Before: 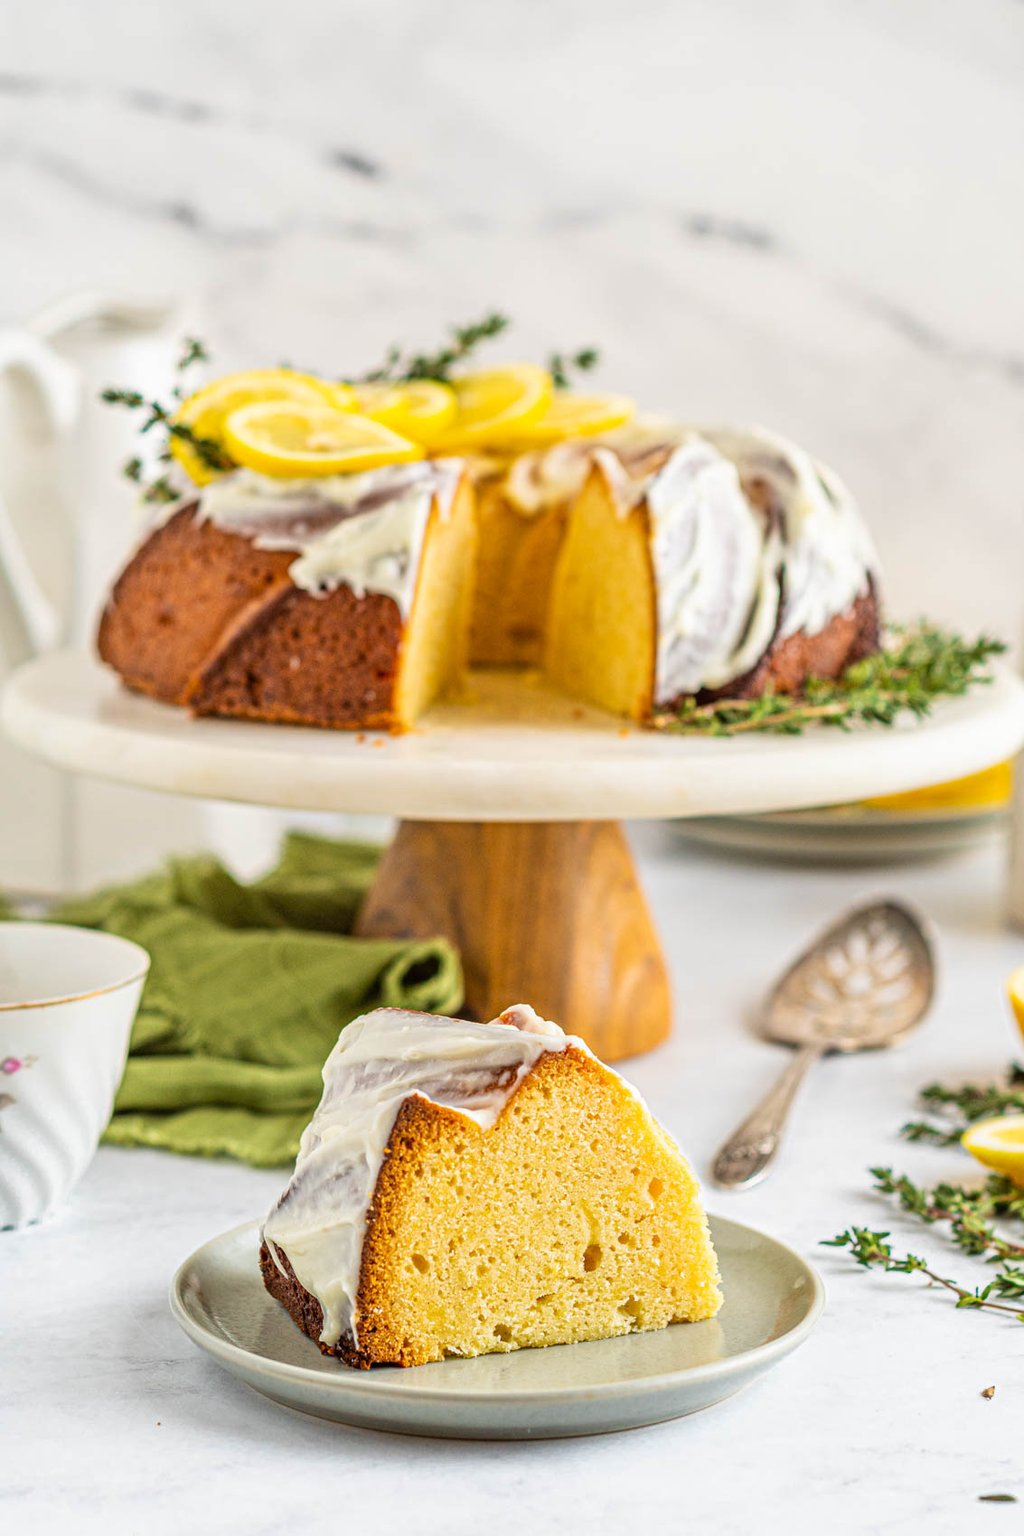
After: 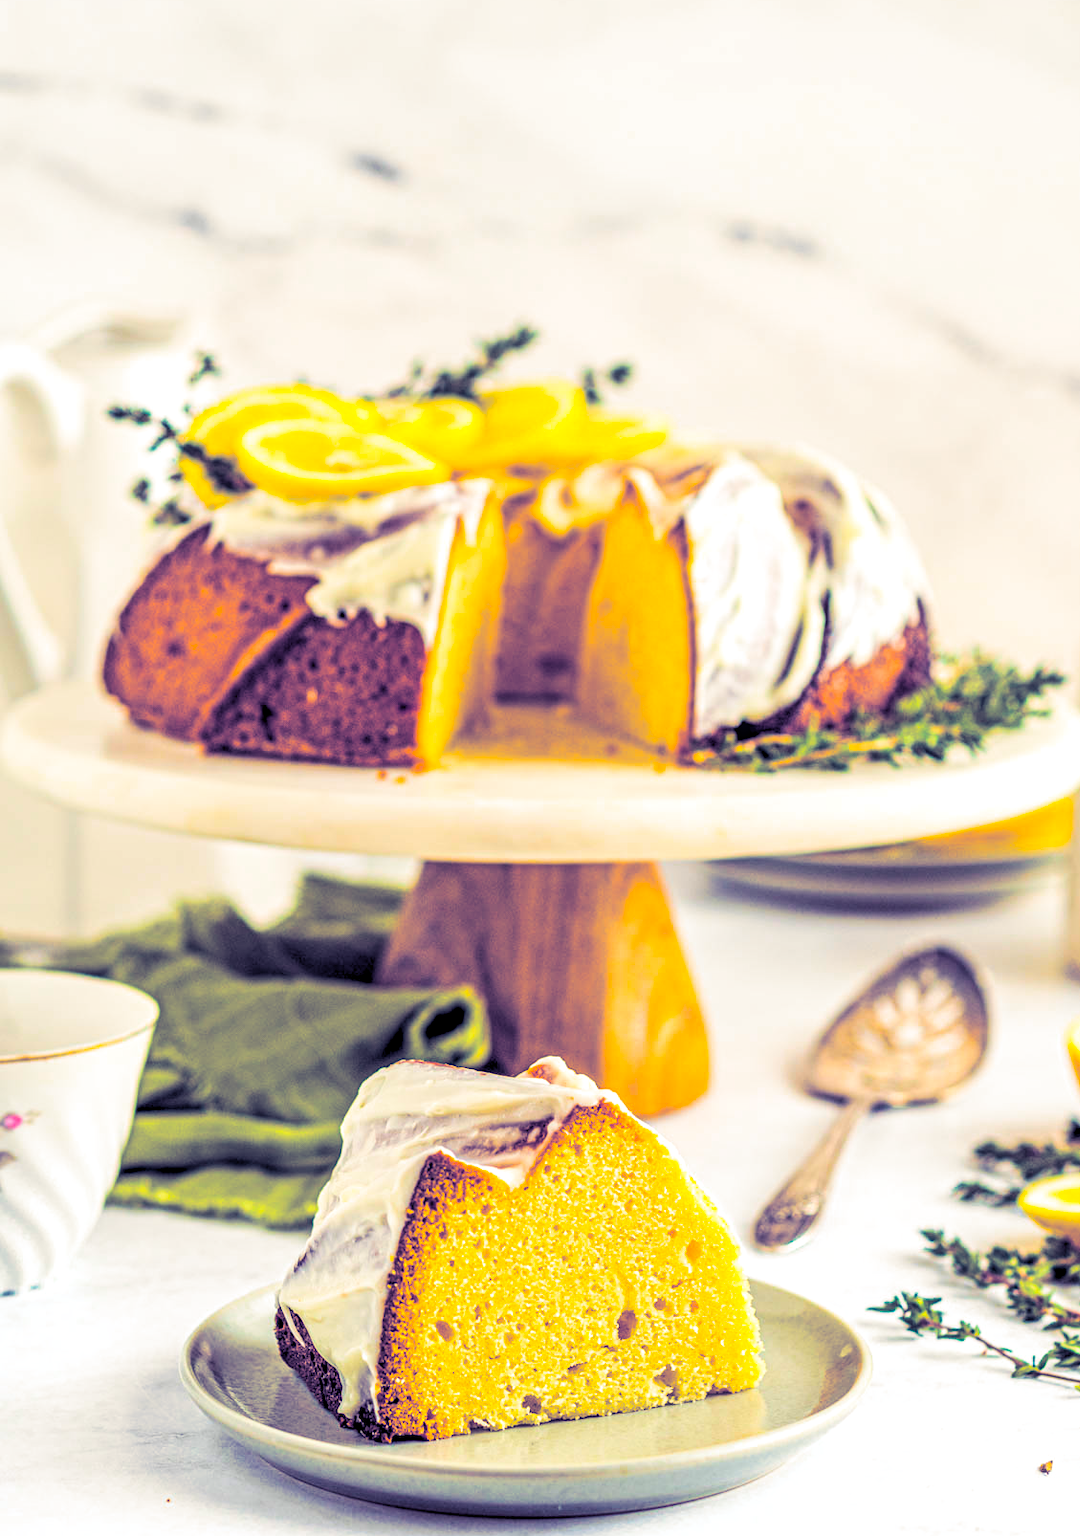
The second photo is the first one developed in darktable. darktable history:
crop: top 0.448%, right 0.264%, bottom 5.045%
levels: levels [0.026, 0.507, 0.987]
local contrast: detail 130%
exposure: black level correction 0.011, compensate highlight preservation false
split-toning: shadows › hue 242.67°, shadows › saturation 0.733, highlights › hue 45.33°, highlights › saturation 0.667, balance -53.304, compress 21.15%
tone equalizer: on, module defaults
contrast brightness saturation: contrast 0.1, brightness 0.3, saturation 0.14
color balance rgb: perceptual saturation grading › global saturation 25%, global vibrance 20%
